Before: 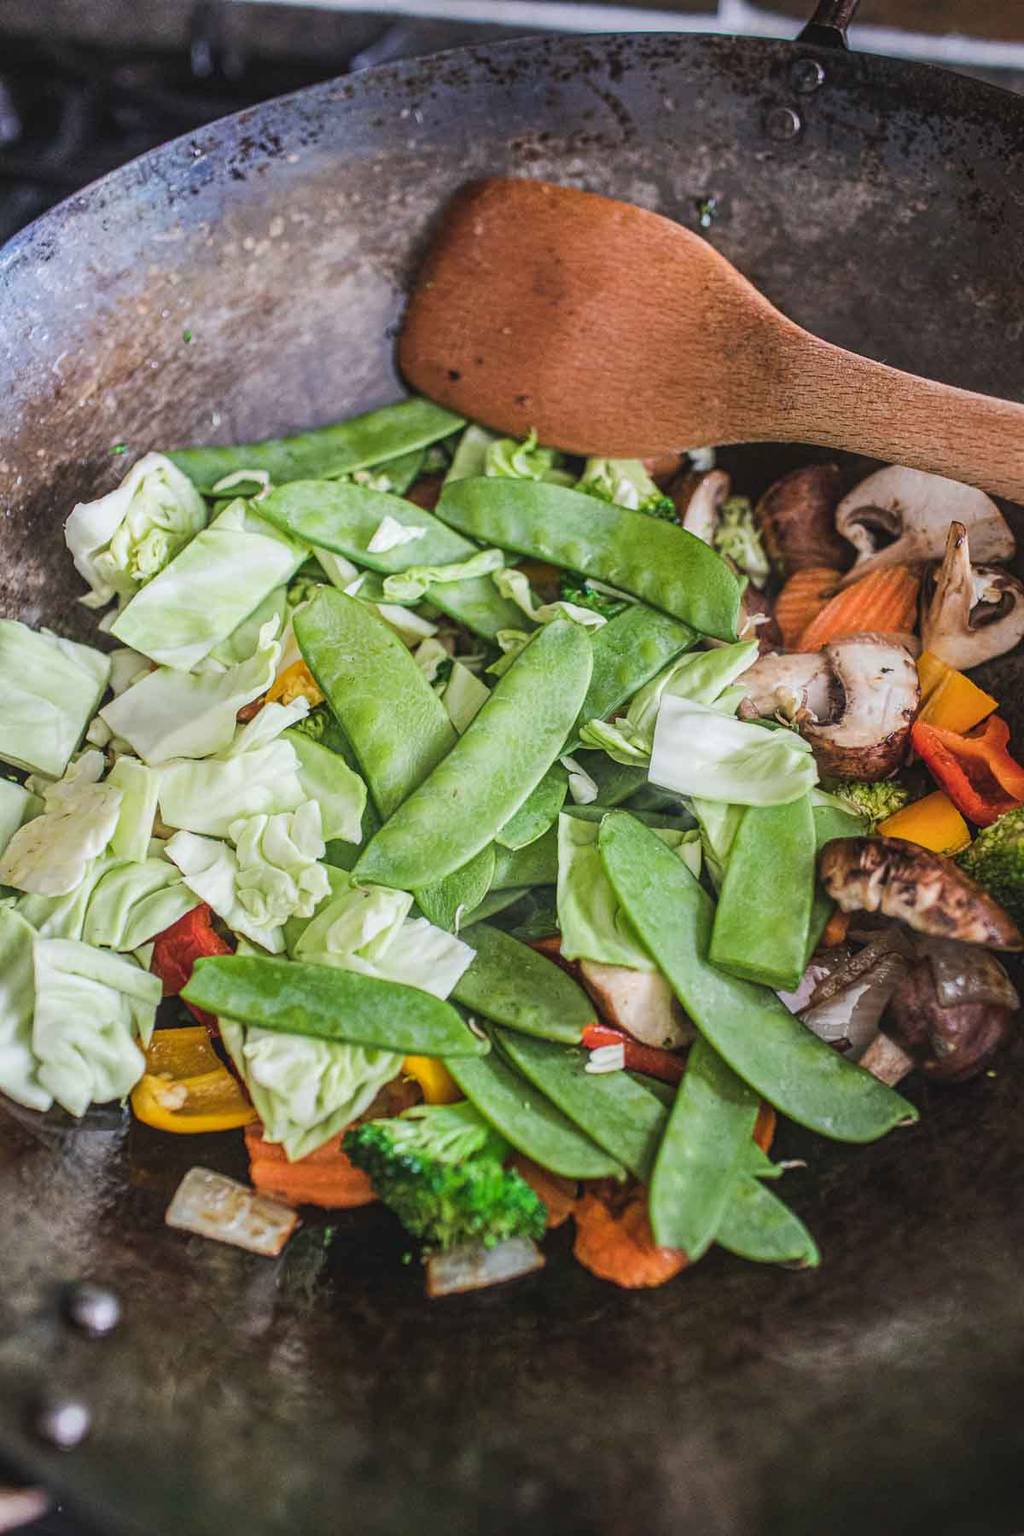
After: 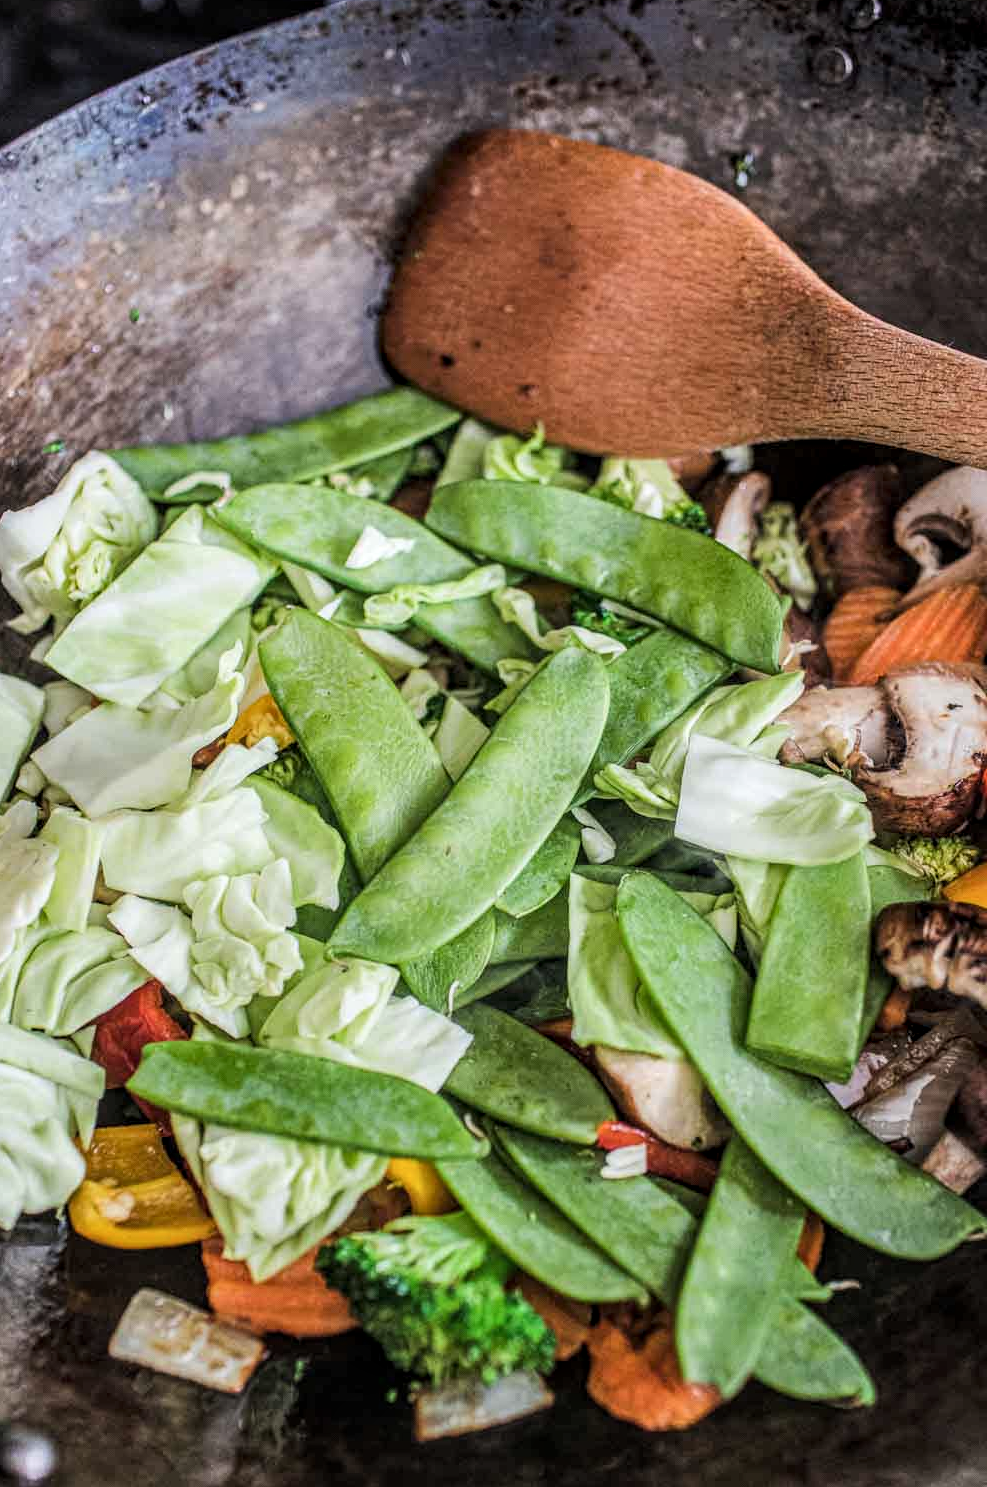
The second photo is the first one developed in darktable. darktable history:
filmic rgb: black relative exposure -12.88 EV, white relative exposure 2.81 EV, target black luminance 0%, hardness 8.48, latitude 70.92%, contrast 1.136, shadows ↔ highlights balance -0.782%, iterations of high-quality reconstruction 10
tone equalizer: edges refinement/feathering 500, mask exposure compensation -1.57 EV, preserve details no
local contrast: detail 130%
crop and rotate: left 7.156%, top 4.415%, right 10.583%, bottom 12.939%
